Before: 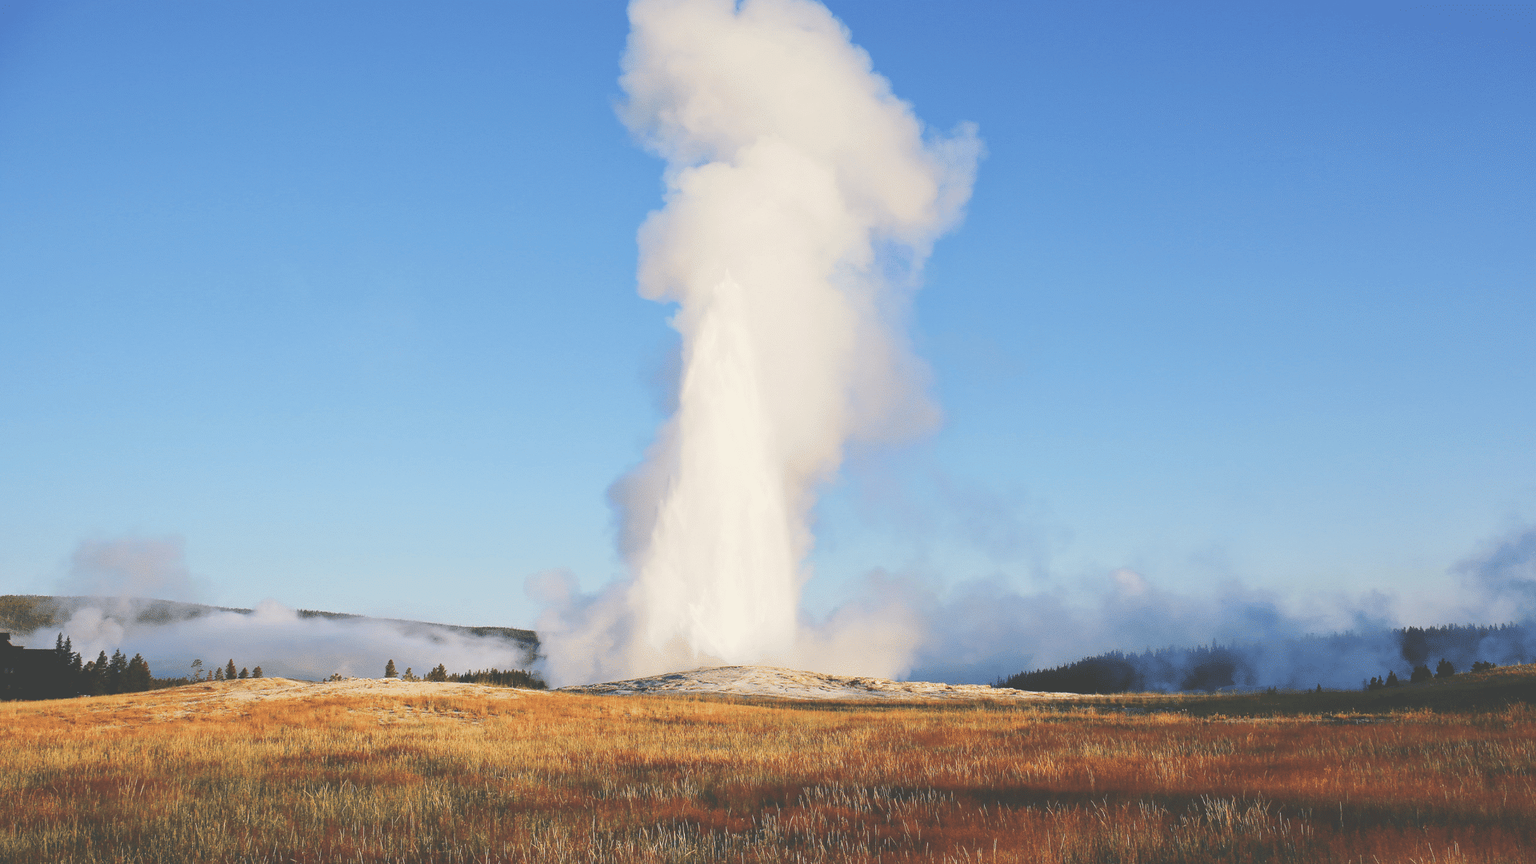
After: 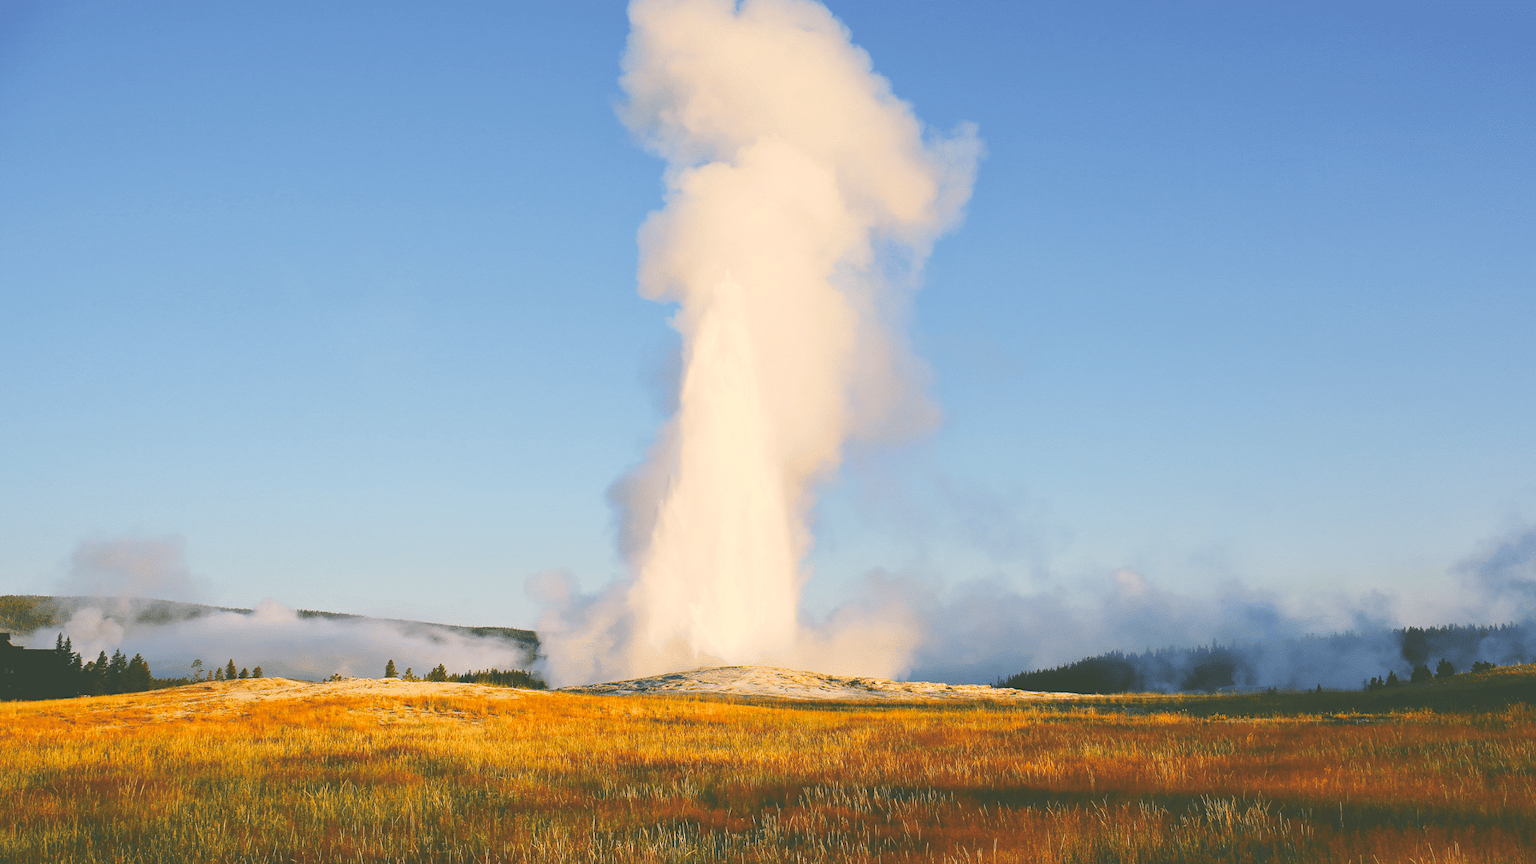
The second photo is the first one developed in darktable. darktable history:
color correction: highlights a* 4.19, highlights b* 4.96, shadows a* -7.61, shadows b* 4.99
color zones: curves: ch0 [(0.224, 0.526) (0.75, 0.5)]; ch1 [(0.055, 0.526) (0.224, 0.761) (0.377, 0.526) (0.75, 0.5)]
